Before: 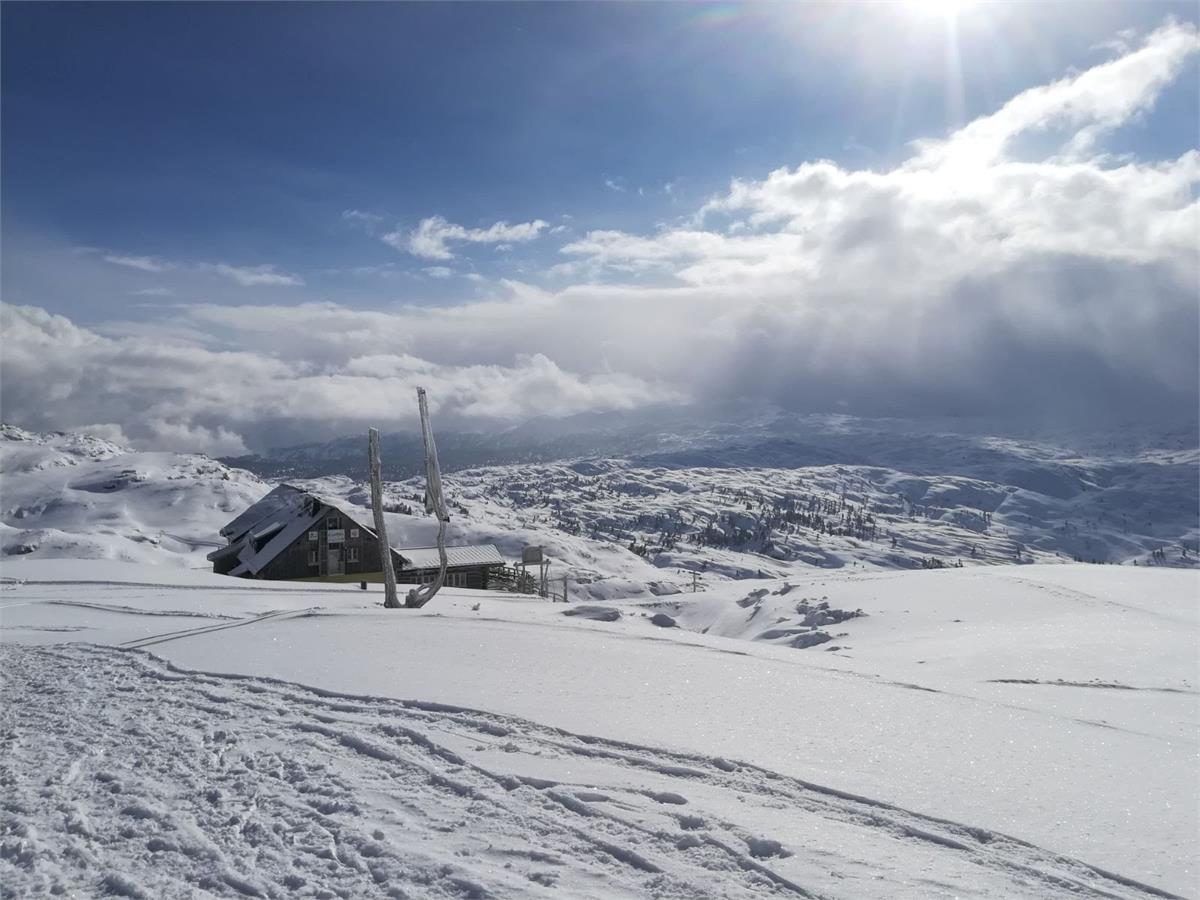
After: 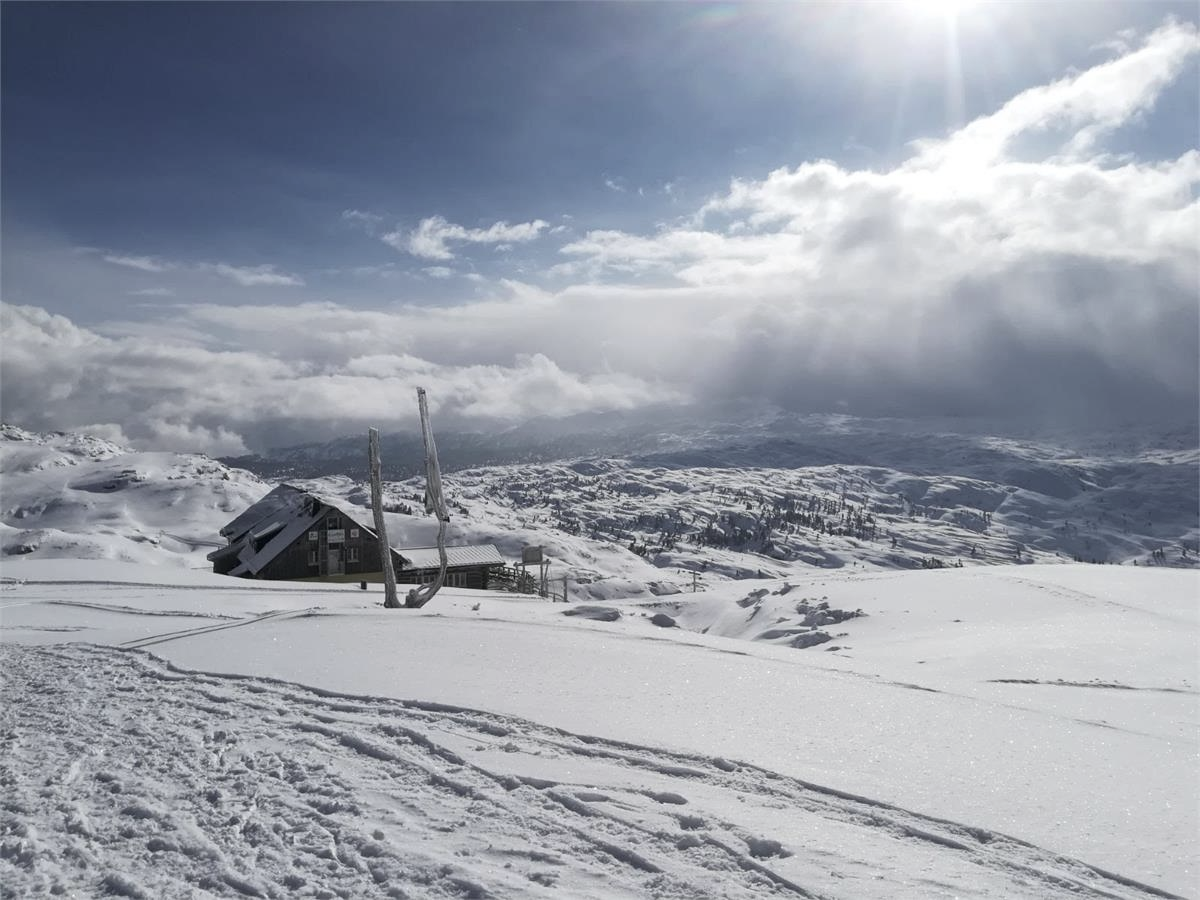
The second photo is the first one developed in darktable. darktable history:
contrast brightness saturation: contrast 0.105, saturation -0.303
